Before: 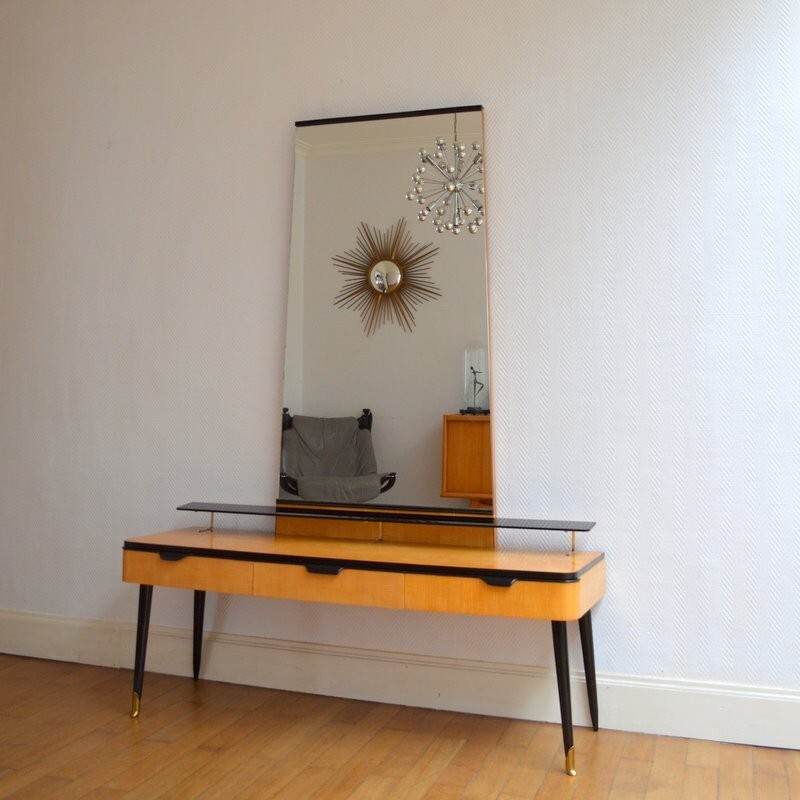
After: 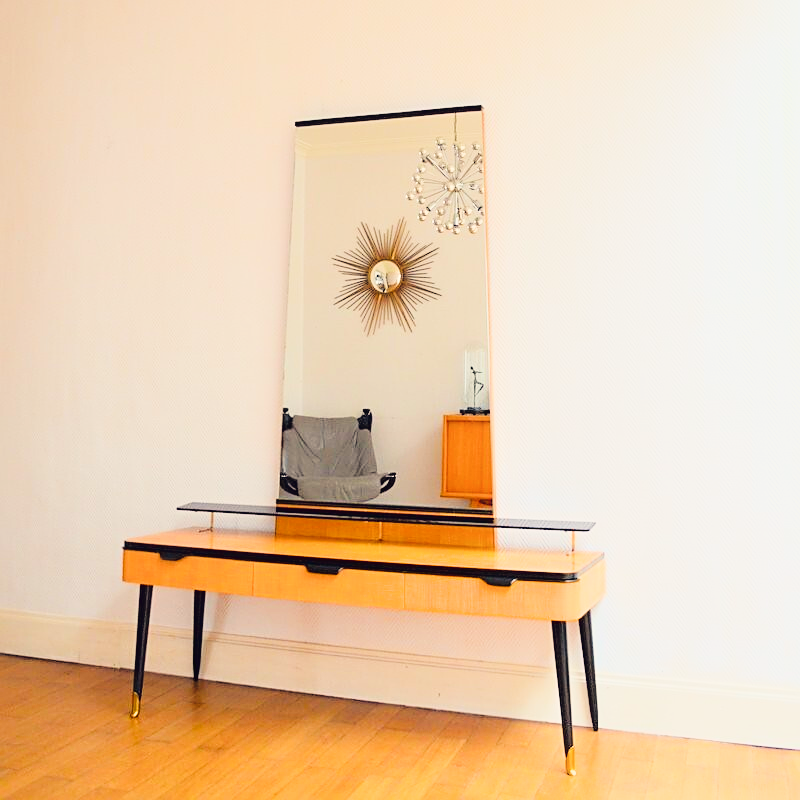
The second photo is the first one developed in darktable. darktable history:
sharpen: on, module defaults
shadows and highlights: shadows -71.42, highlights 36.17, soften with gaussian
exposure: black level correction 0, exposure 1.294 EV, compensate exposure bias true, compensate highlight preservation false
color balance rgb: power › hue 309.21°, highlights gain › chroma 3.043%, highlights gain › hue 77.87°, global offset › chroma 0.135%, global offset › hue 253.34°, perceptual saturation grading › global saturation 19.892%, global vibrance 20%
filmic rgb: black relative exposure -8.53 EV, white relative exposure 5.52 EV, hardness 3.35, contrast 1.019
tone curve: curves: ch0 [(0, 0.021) (0.049, 0.044) (0.152, 0.14) (0.328, 0.377) (0.473, 0.543) (0.641, 0.705) (0.85, 0.894) (1, 0.969)]; ch1 [(0, 0) (0.302, 0.331) (0.427, 0.433) (0.472, 0.47) (0.502, 0.503) (0.527, 0.524) (0.564, 0.591) (0.602, 0.632) (0.677, 0.701) (0.859, 0.885) (1, 1)]; ch2 [(0, 0) (0.33, 0.301) (0.447, 0.44) (0.487, 0.496) (0.502, 0.516) (0.535, 0.563) (0.565, 0.6) (0.618, 0.629) (1, 1)], color space Lab, linked channels, preserve colors none
local contrast: mode bilateral grid, contrast 20, coarseness 50, detail 132%, midtone range 0.2
contrast brightness saturation: contrast 0.055
